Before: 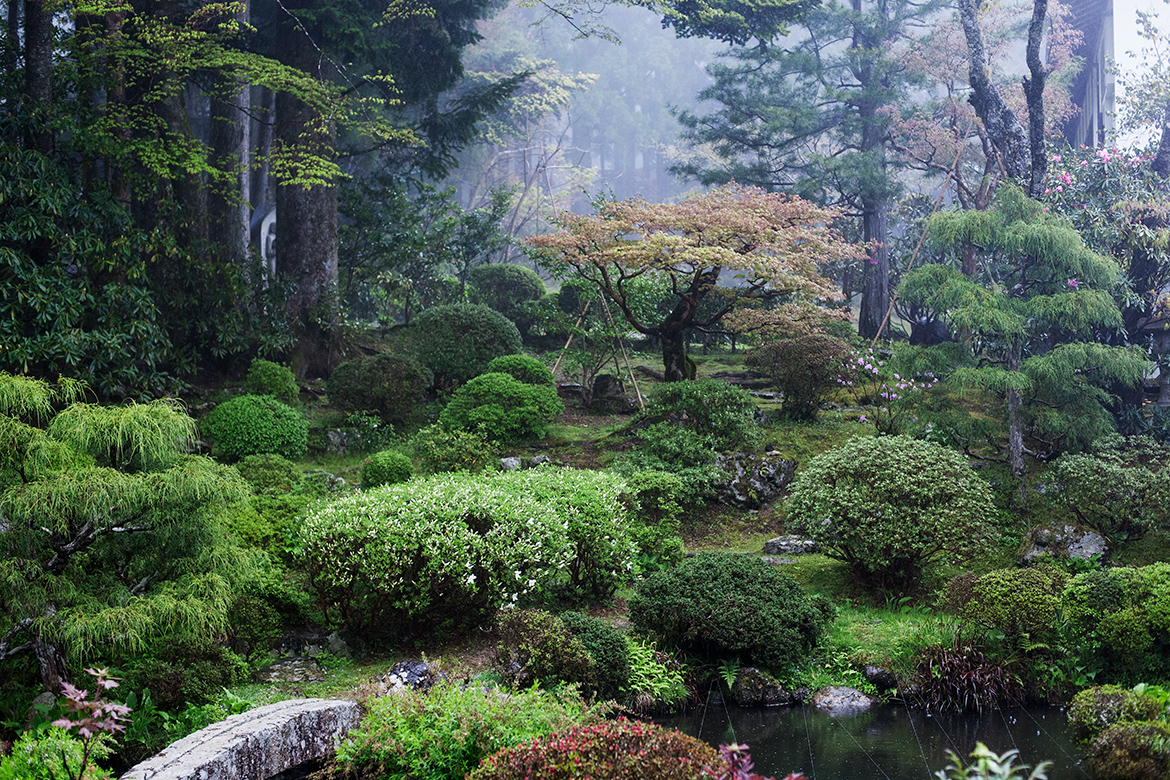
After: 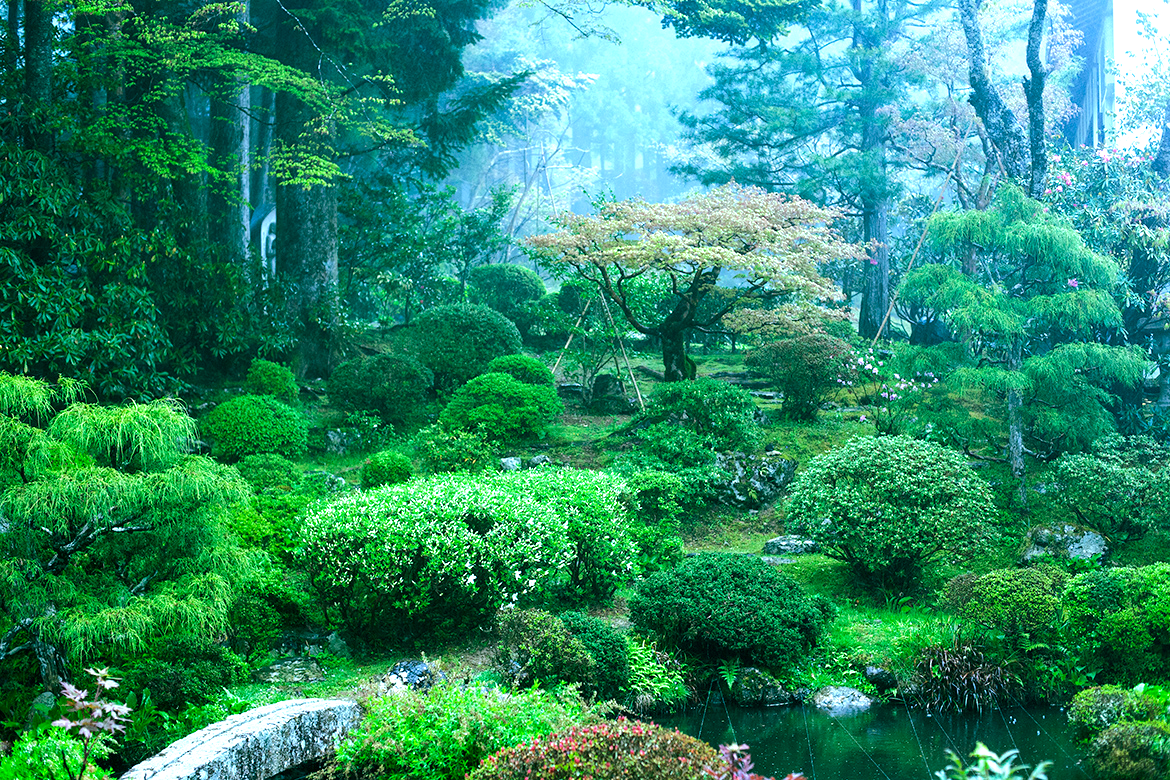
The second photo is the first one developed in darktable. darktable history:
exposure: black level correction 0, exposure 0.95 EV, compensate exposure bias true, compensate highlight preservation false
color balance rgb: shadows lift › chroma 11.71%, shadows lift › hue 133.46°, power › chroma 2.15%, power › hue 166.83°, highlights gain › chroma 4%, highlights gain › hue 200.2°, perceptual saturation grading › global saturation 18.05%
base curve: curves: ch0 [(0, 0) (0.235, 0.266) (0.503, 0.496) (0.786, 0.72) (1, 1)]
